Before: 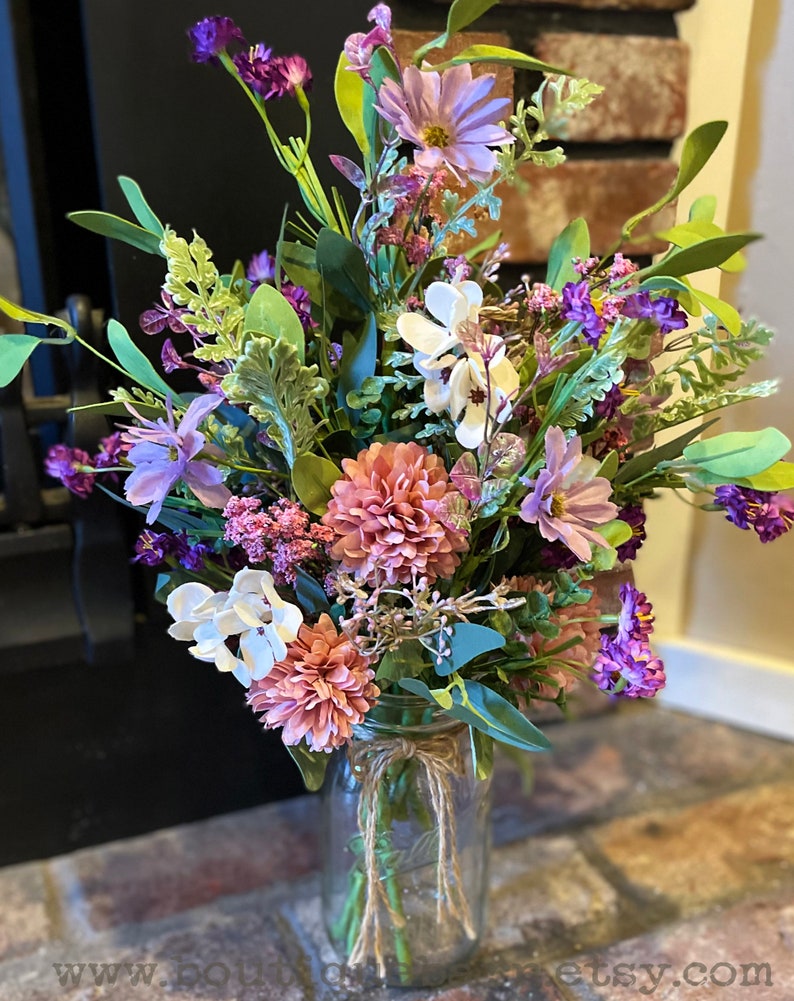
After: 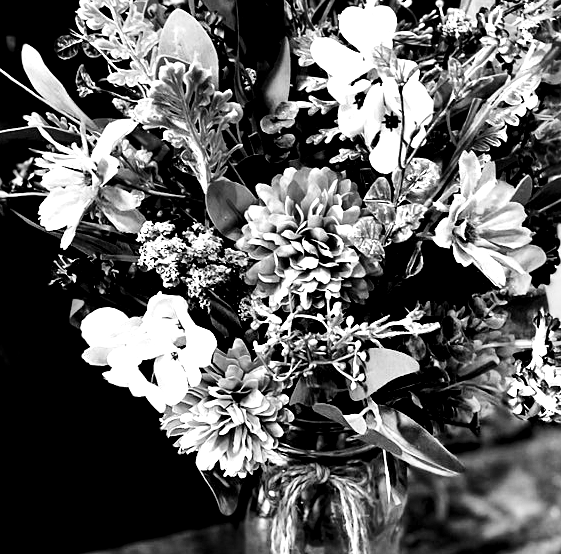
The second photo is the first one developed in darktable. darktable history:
color zones: curves: ch0 [(0, 0.613) (0.01, 0.613) (0.245, 0.448) (0.498, 0.529) (0.642, 0.665) (0.879, 0.777) (0.99, 0.613)]; ch1 [(0, 0) (0.143, 0) (0.286, 0) (0.429, 0) (0.571, 0) (0.714, 0) (0.857, 0)]
base curve: curves: ch0 [(0, 0) (0.007, 0.004) (0.027, 0.03) (0.046, 0.07) (0.207, 0.54) (0.442, 0.872) (0.673, 0.972) (1, 1)], preserve colors none
levels: levels [0.029, 0.545, 0.971]
crop: left 10.931%, top 27.509%, right 18.321%, bottom 17.062%
contrast brightness saturation: contrast 0.09, brightness -0.575, saturation 0.169
local contrast: mode bilateral grid, contrast 43, coarseness 69, detail 212%, midtone range 0.2
